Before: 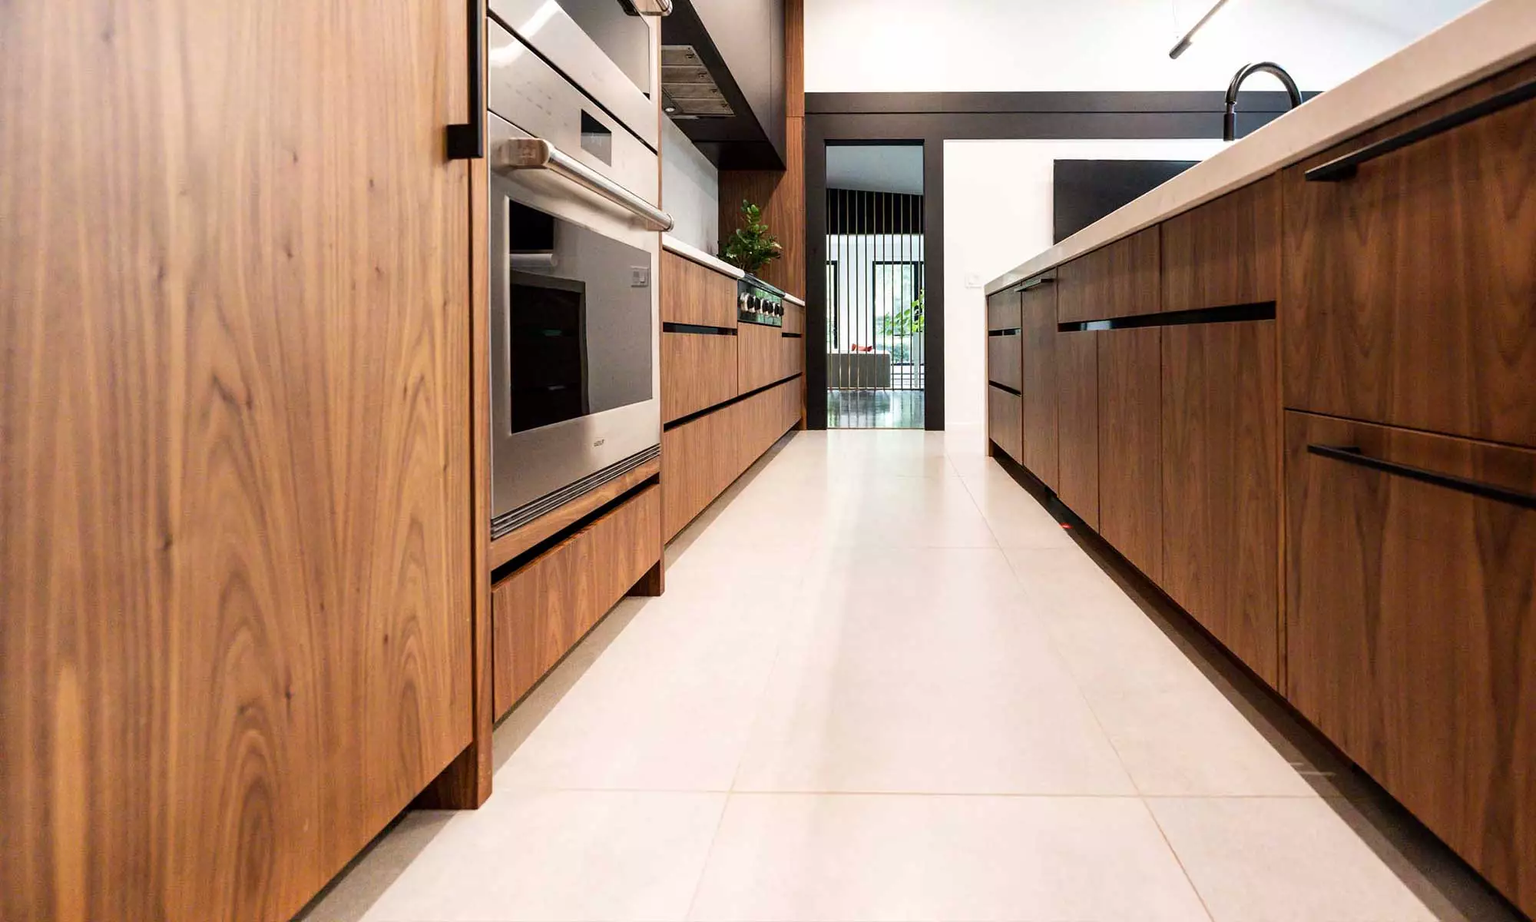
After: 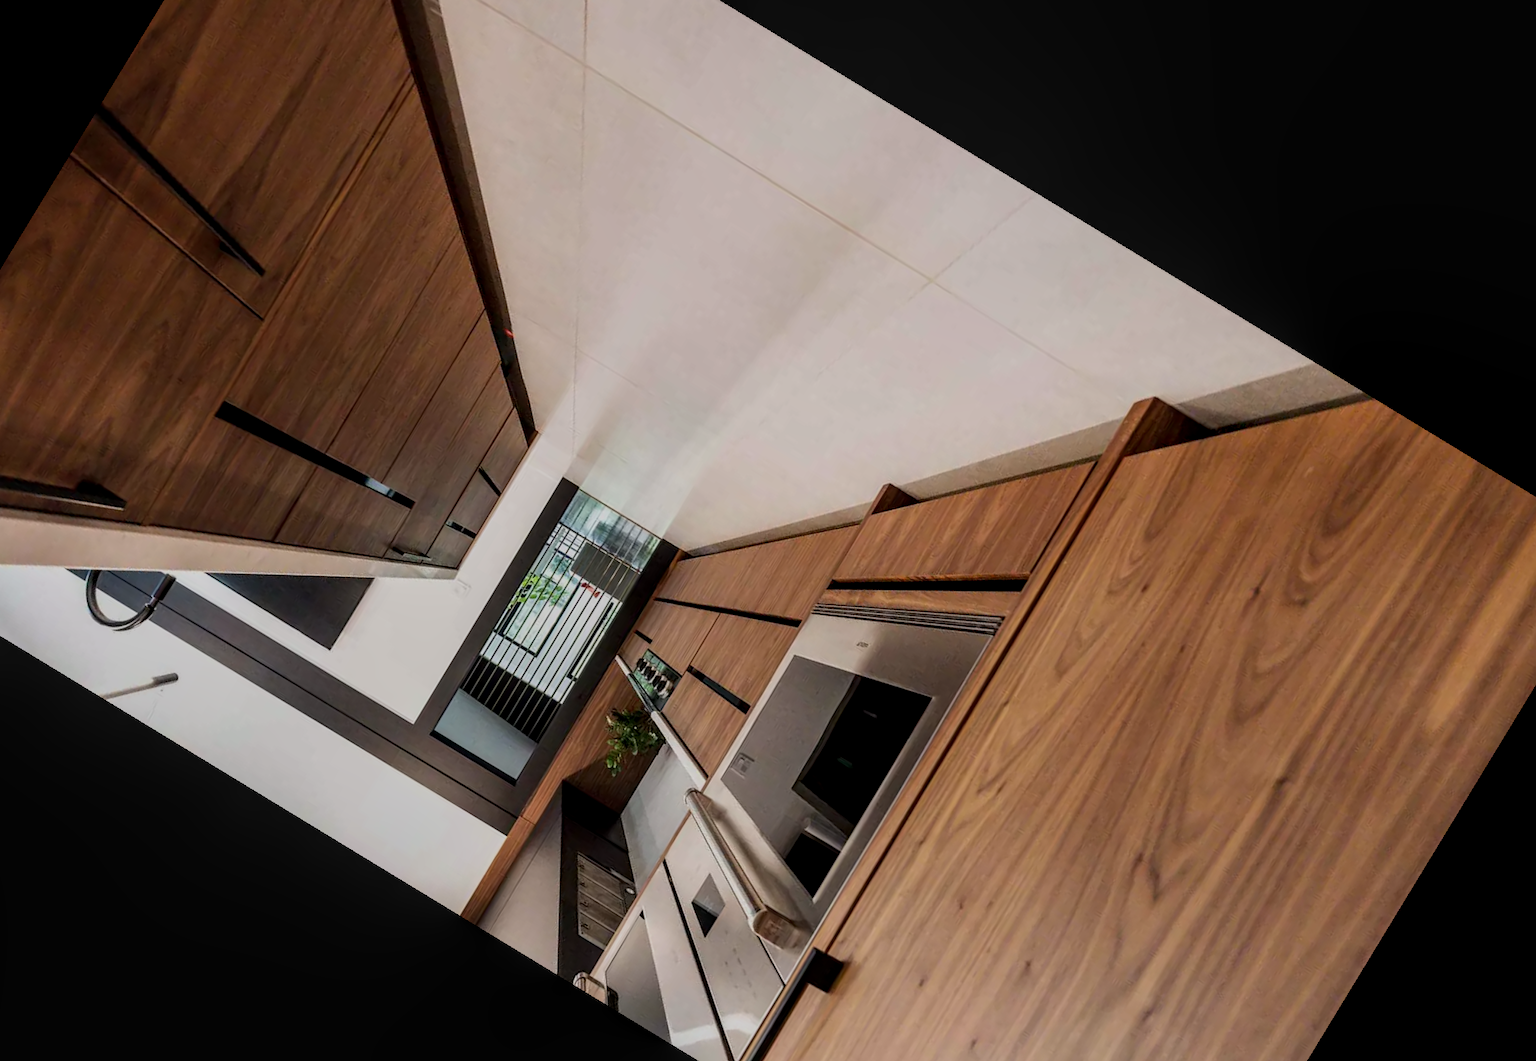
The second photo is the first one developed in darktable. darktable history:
local contrast: on, module defaults
exposure: black level correction 0, exposure -0.721 EV, compensate highlight preservation false
crop and rotate: angle 148.68°, left 9.111%, top 15.603%, right 4.588%, bottom 17.041%
